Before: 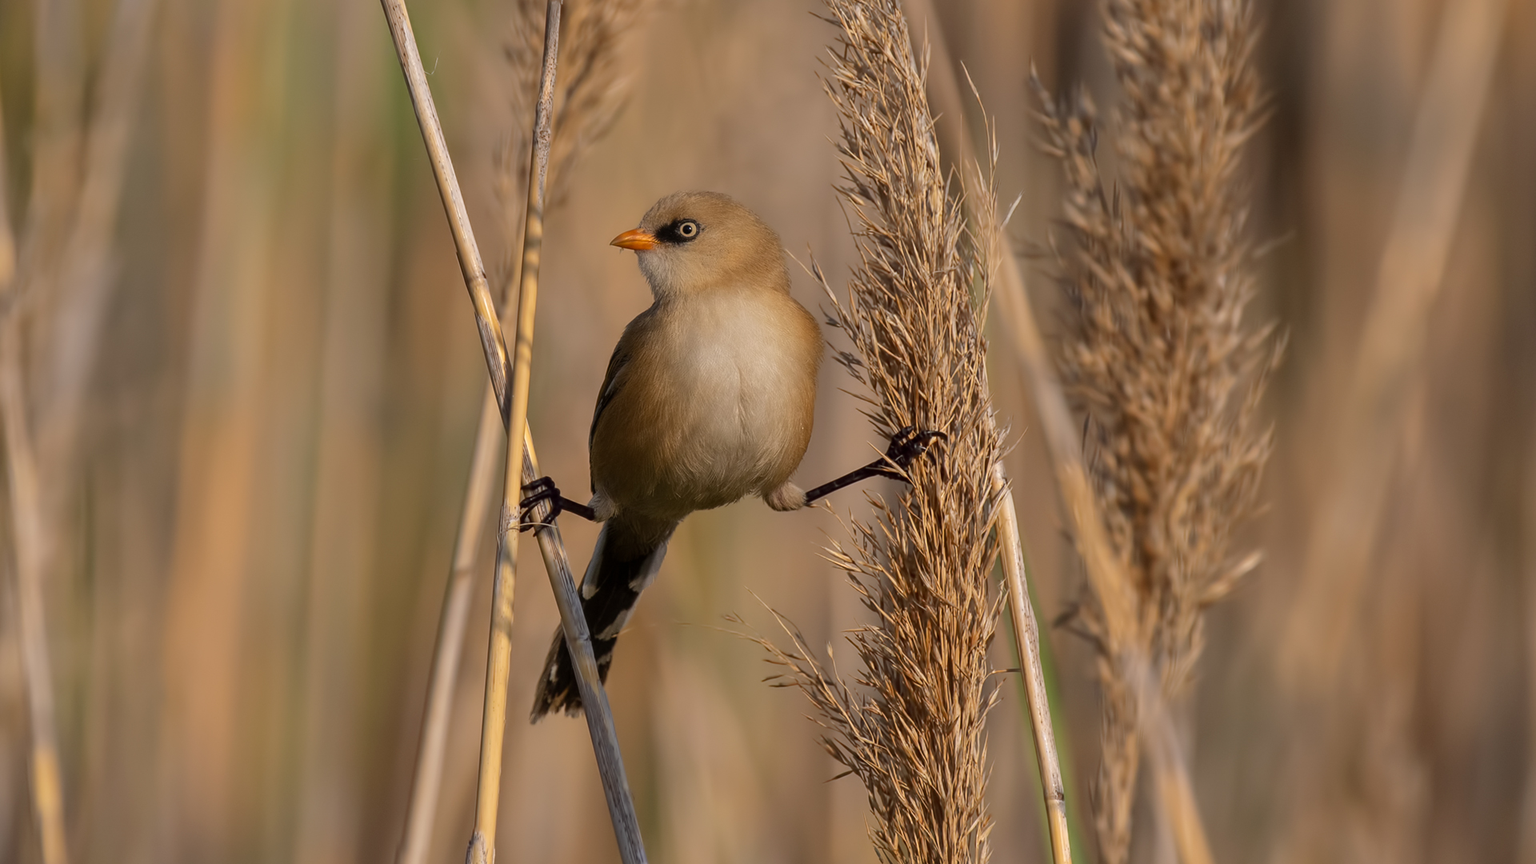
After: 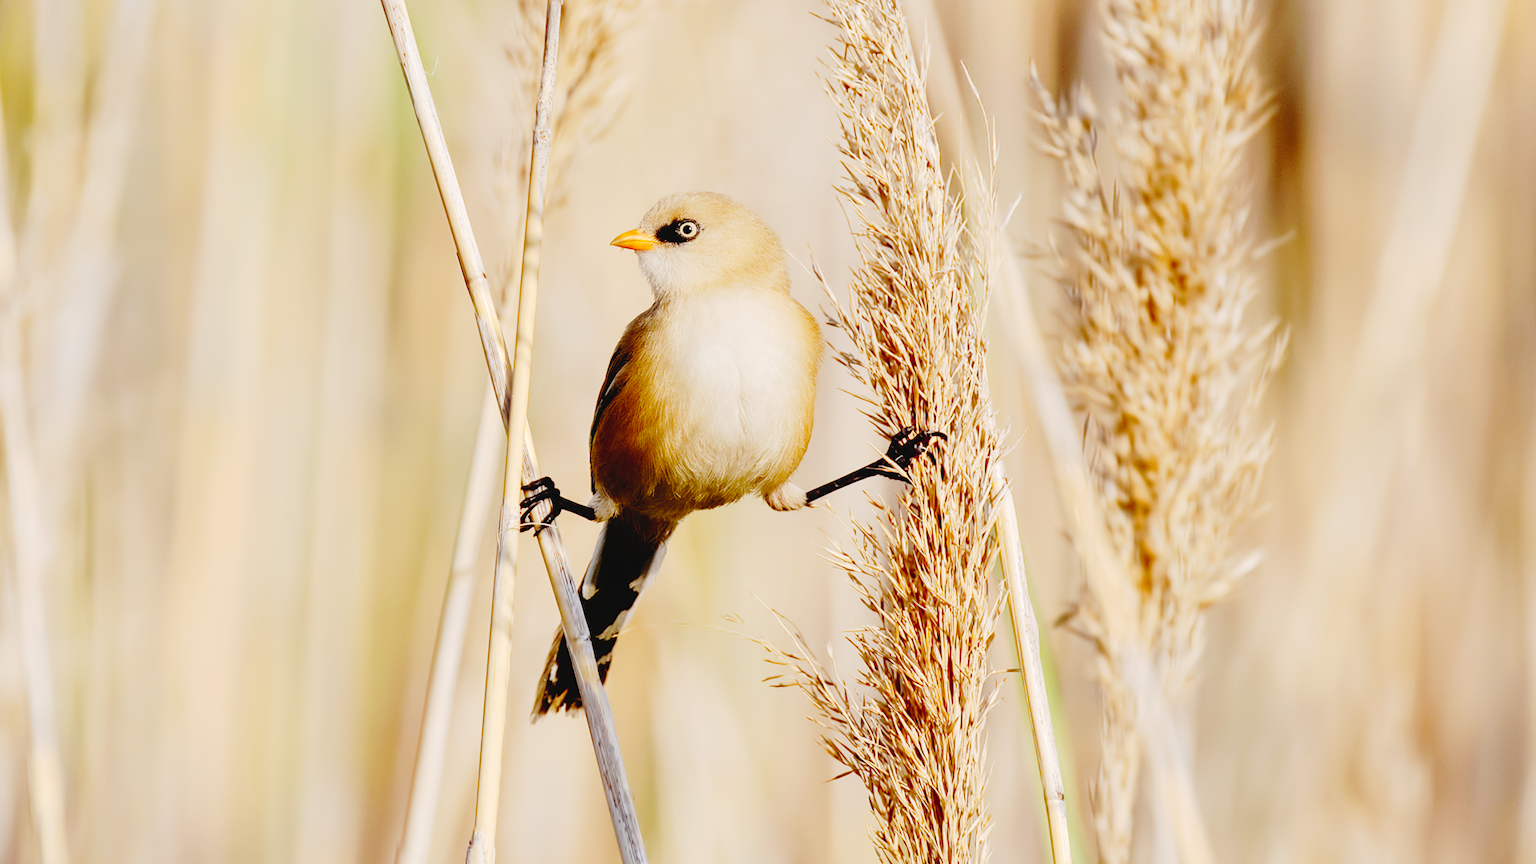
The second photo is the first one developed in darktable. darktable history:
base curve: curves: ch0 [(0, 0) (0.036, 0.01) (0.123, 0.254) (0.258, 0.504) (0.507, 0.748) (1, 1)], preserve colors none
tone curve: curves: ch0 [(0, 0.036) (0.053, 0.068) (0.211, 0.217) (0.519, 0.513) (0.847, 0.82) (0.991, 0.914)]; ch1 [(0, 0) (0.276, 0.206) (0.412, 0.353) (0.482, 0.475) (0.495, 0.5) (0.509, 0.502) (0.563, 0.57) (0.667, 0.672) (0.788, 0.809) (1, 1)]; ch2 [(0, 0) (0.438, 0.456) (0.473, 0.47) (0.503, 0.503) (0.523, 0.528) (0.562, 0.571) (0.612, 0.61) (0.679, 0.72) (1, 1)], preserve colors none
exposure: black level correction 0, exposure 1.295 EV, compensate highlight preservation false
